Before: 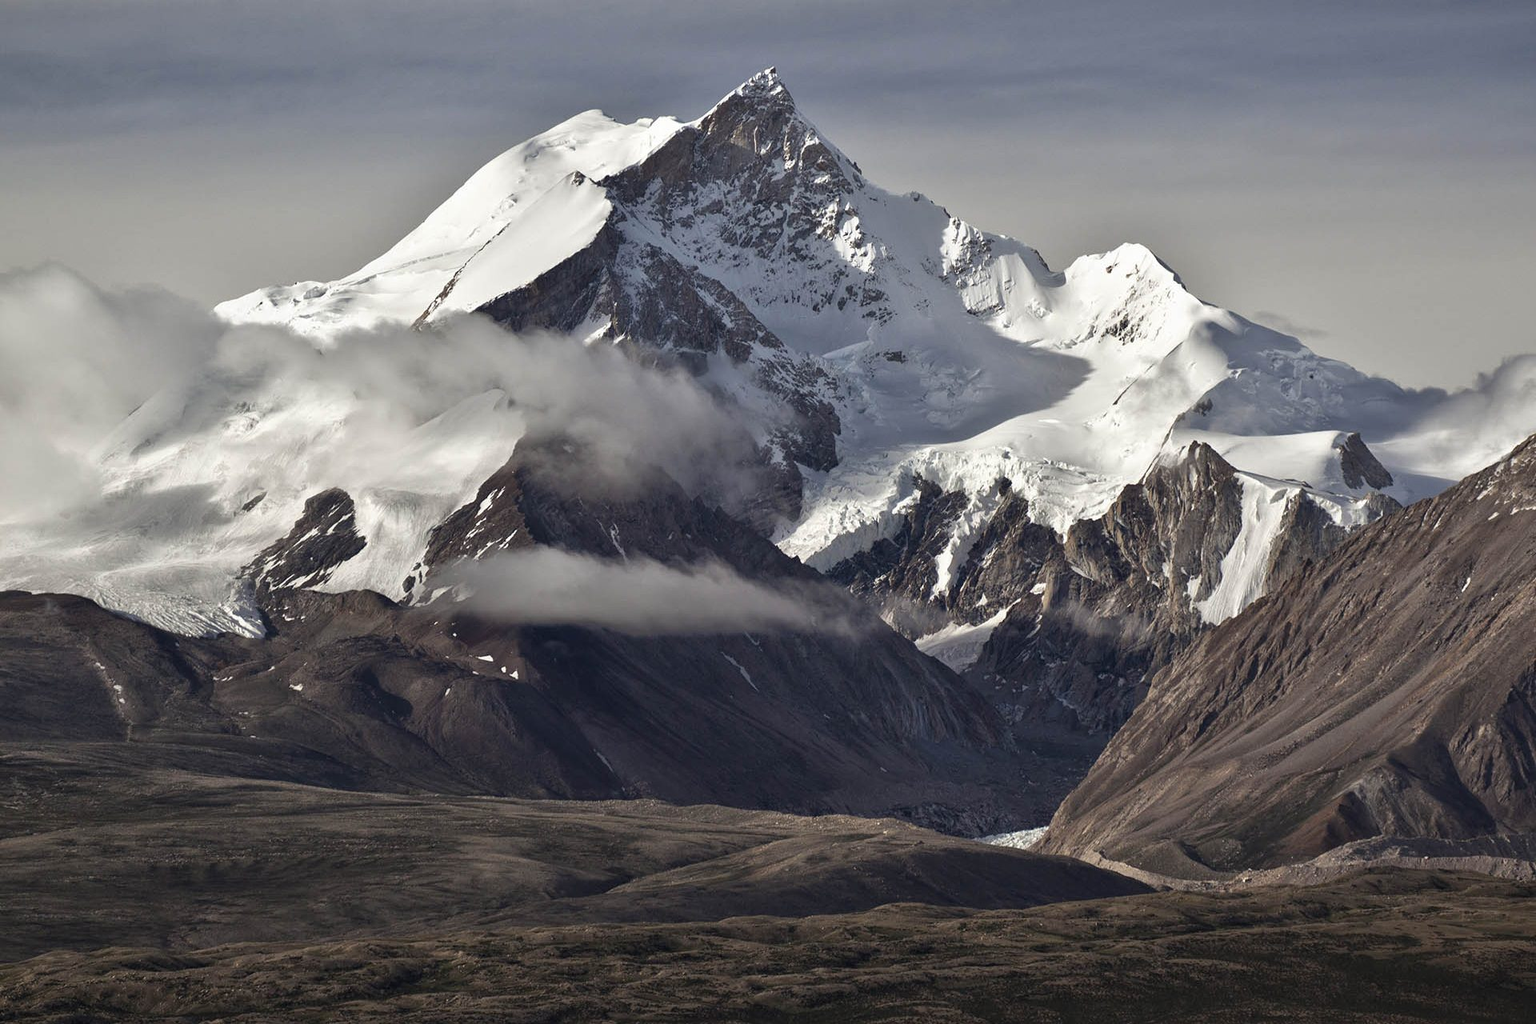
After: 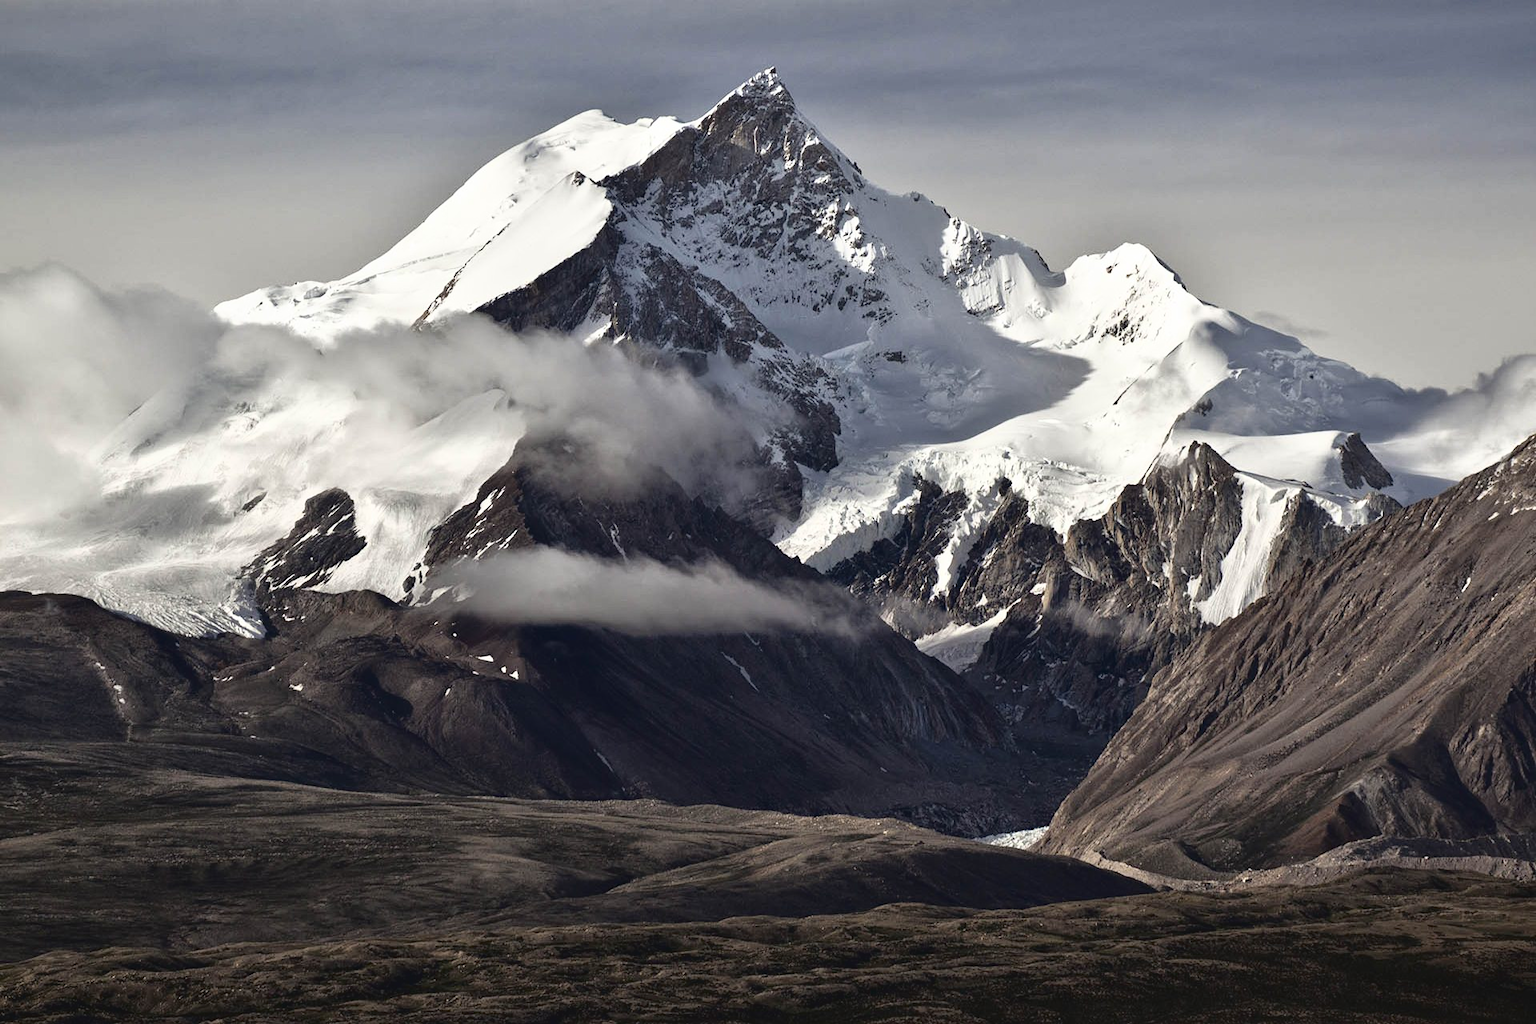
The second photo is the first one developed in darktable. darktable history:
tone curve: curves: ch0 [(0, 0) (0.003, 0.047) (0.011, 0.047) (0.025, 0.047) (0.044, 0.049) (0.069, 0.051) (0.1, 0.062) (0.136, 0.086) (0.177, 0.125) (0.224, 0.178) (0.277, 0.246) (0.335, 0.324) (0.399, 0.407) (0.468, 0.48) (0.543, 0.57) (0.623, 0.675) (0.709, 0.772) (0.801, 0.876) (0.898, 0.963) (1, 1)], color space Lab, independent channels, preserve colors basic power
